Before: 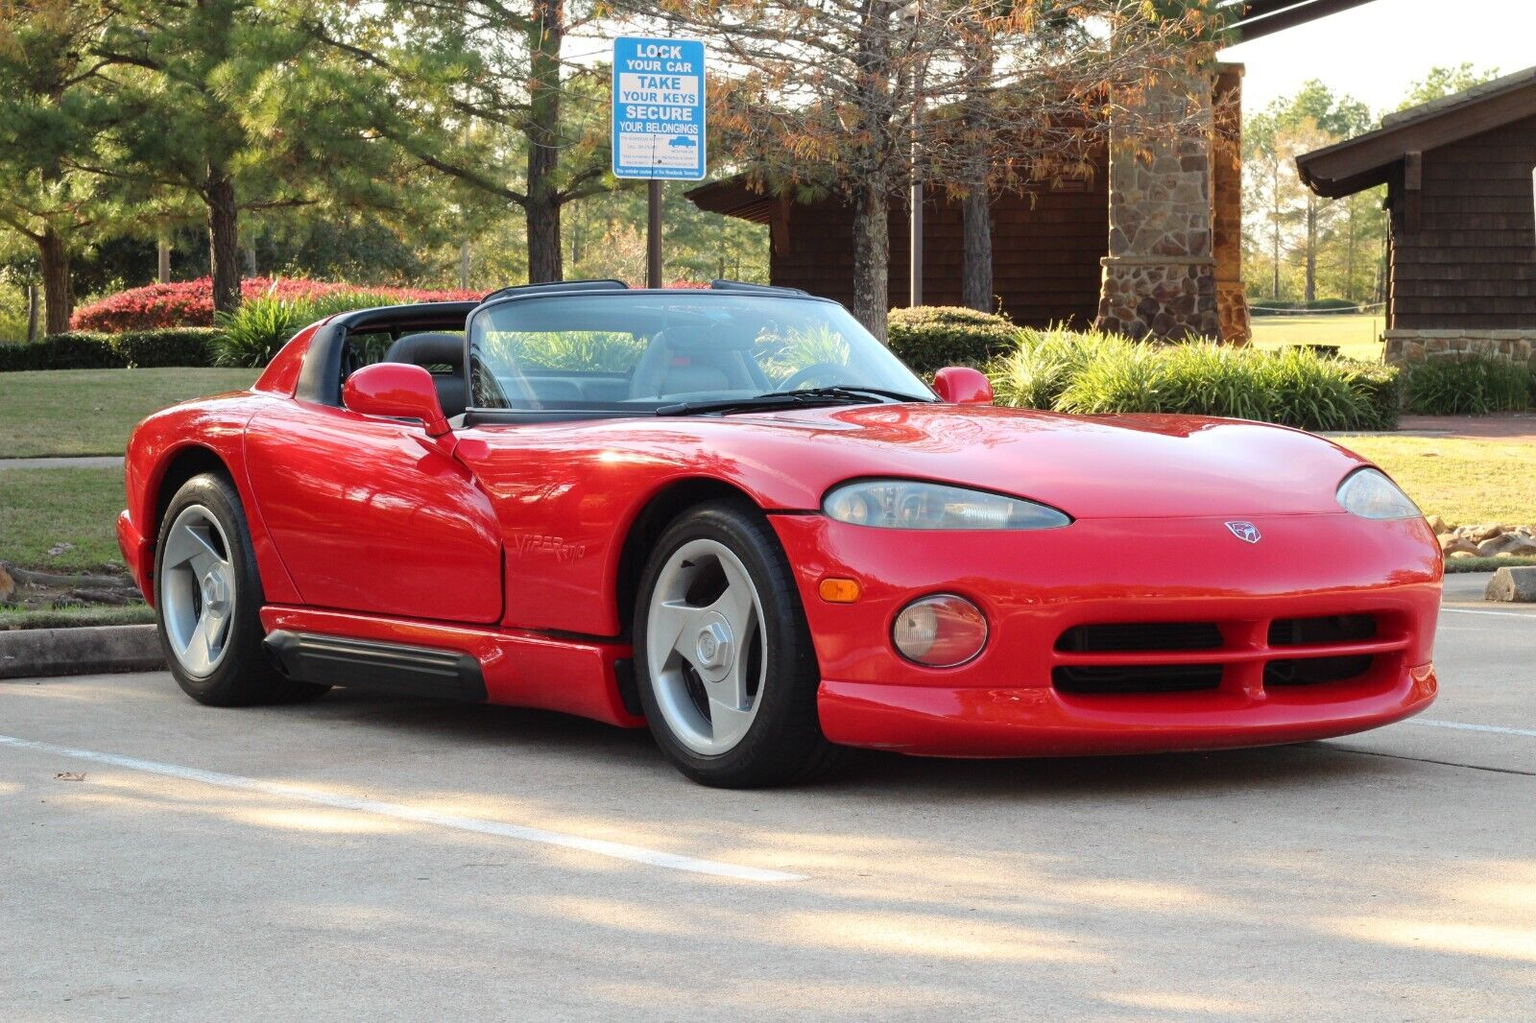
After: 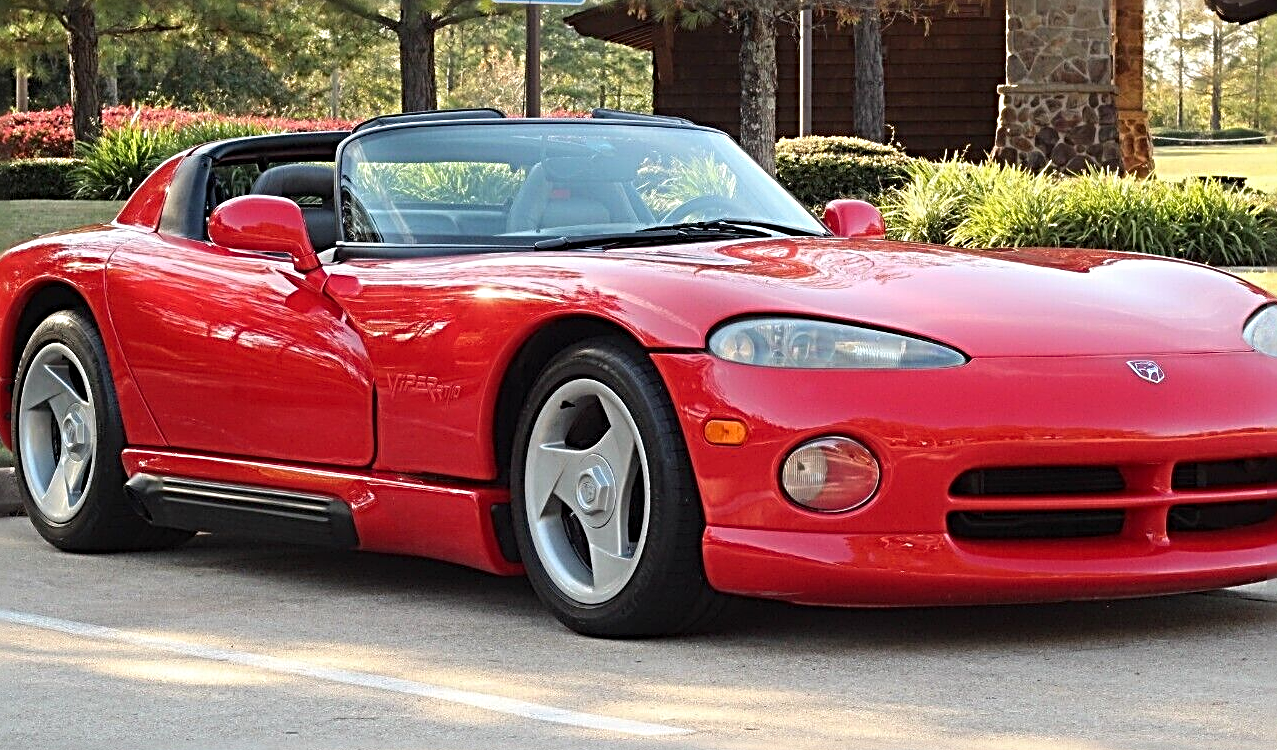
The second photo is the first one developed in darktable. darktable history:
crop: left 9.352%, top 17.246%, right 10.792%, bottom 12.384%
sharpen: radius 3.7, amount 0.938
